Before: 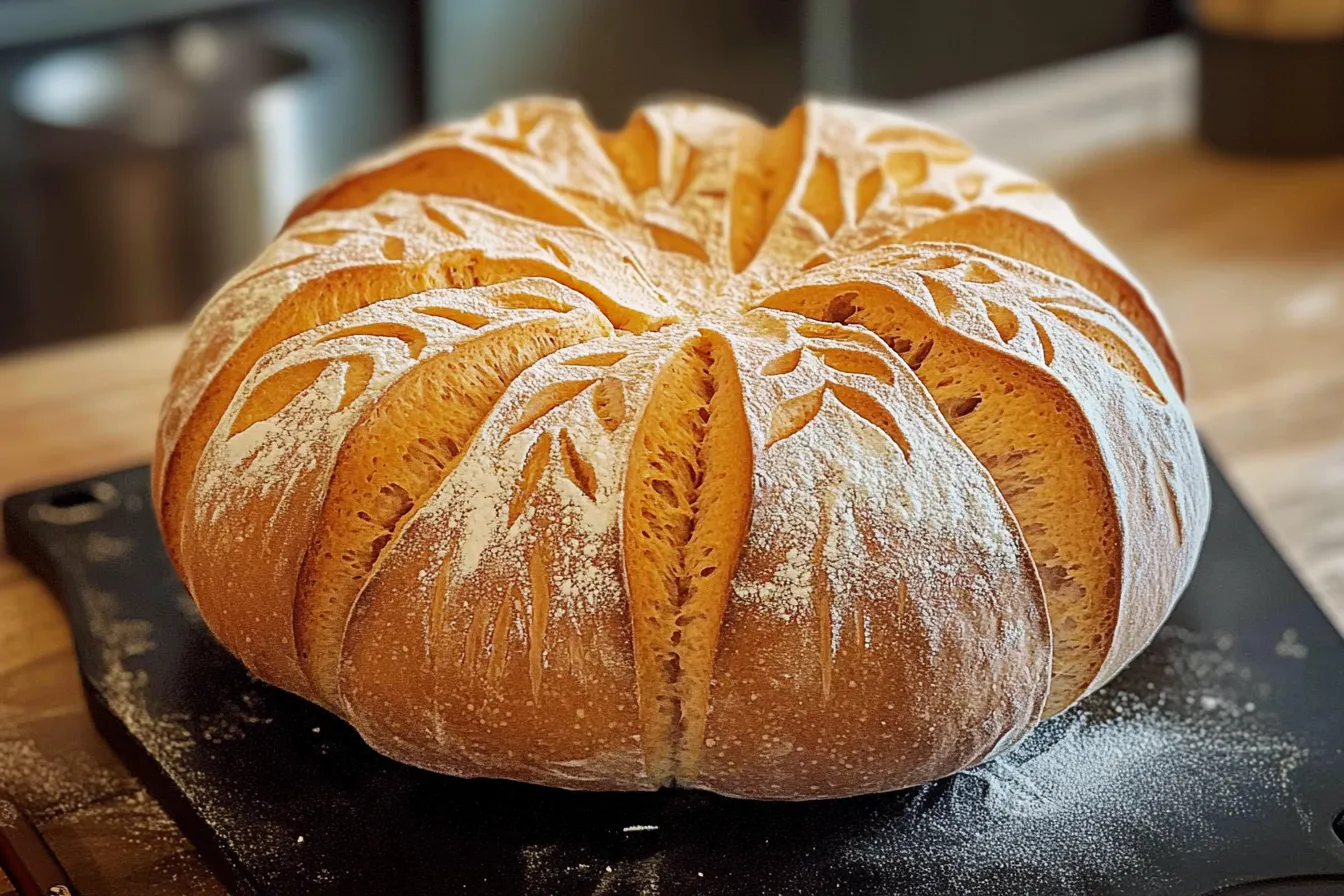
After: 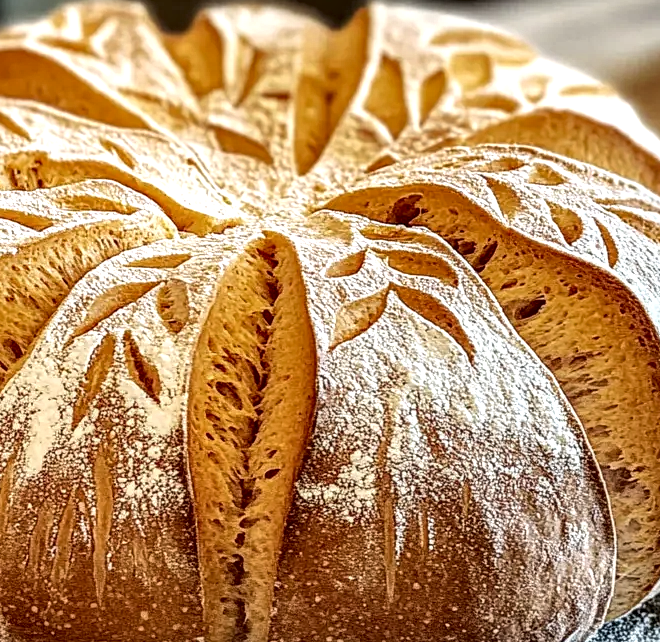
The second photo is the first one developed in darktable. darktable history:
crop: left 32.495%, top 10.986%, right 18.395%, bottom 17.35%
local contrast: highlights 22%, detail 198%
